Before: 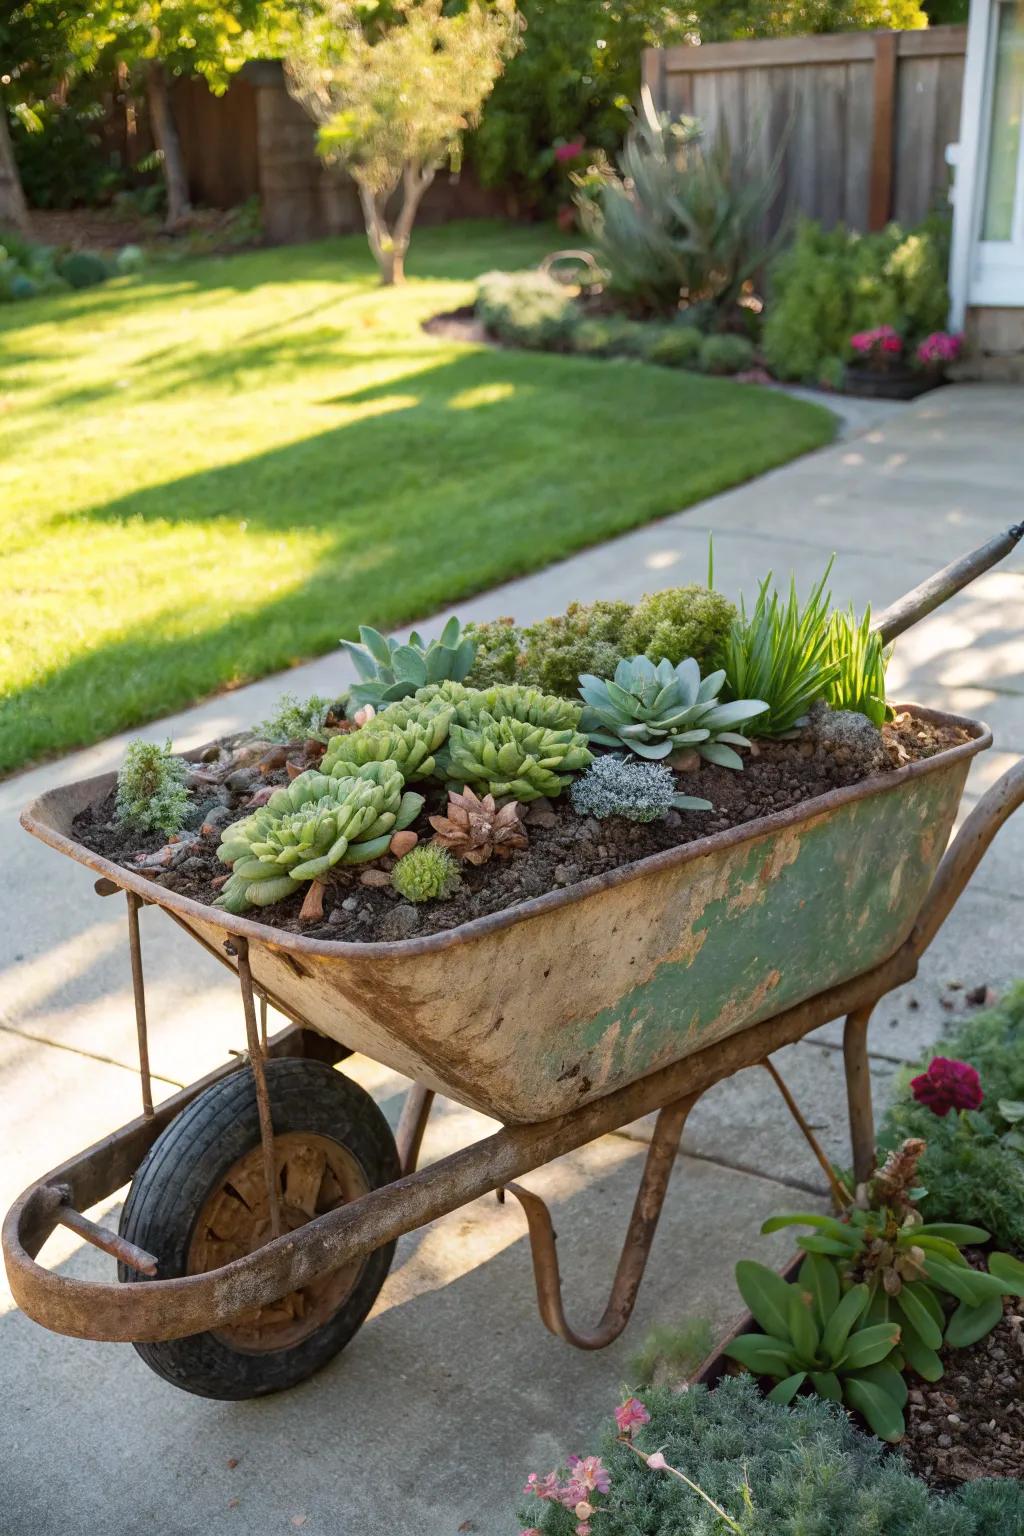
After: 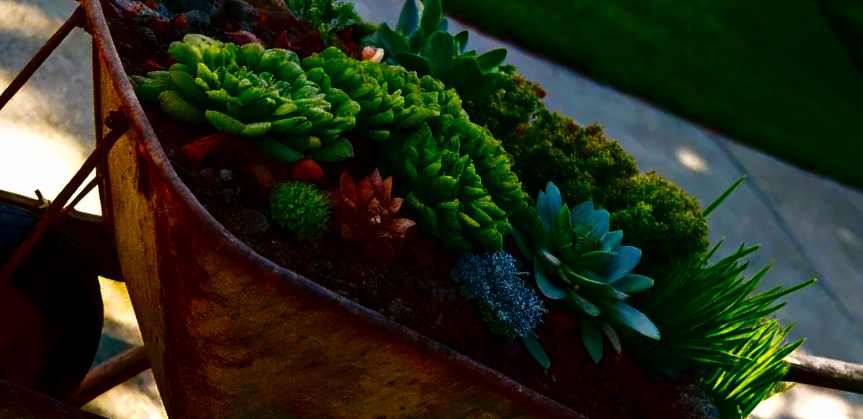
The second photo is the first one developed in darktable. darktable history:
tone curve: curves: ch0 [(0, 0) (0.003, 0.002) (0.011, 0.006) (0.025, 0.014) (0.044, 0.025) (0.069, 0.039) (0.1, 0.056) (0.136, 0.086) (0.177, 0.129) (0.224, 0.183) (0.277, 0.247) (0.335, 0.318) (0.399, 0.395) (0.468, 0.48) (0.543, 0.571) (0.623, 0.668) (0.709, 0.773) (0.801, 0.873) (0.898, 0.978) (1, 1)], preserve colors none
contrast brightness saturation: brightness -0.988, saturation 0.99
crop and rotate: angle -45.99°, top 16.279%, right 1.007%, bottom 11.615%
